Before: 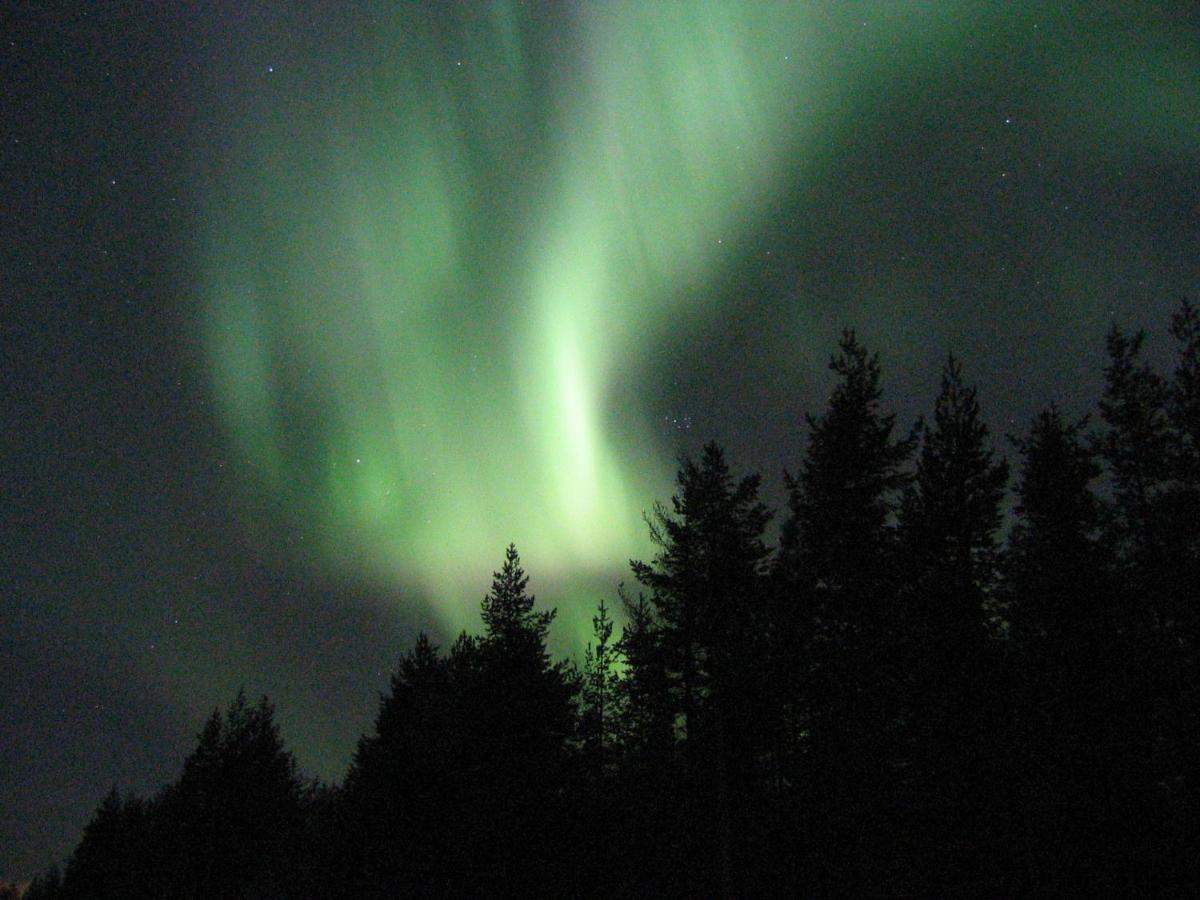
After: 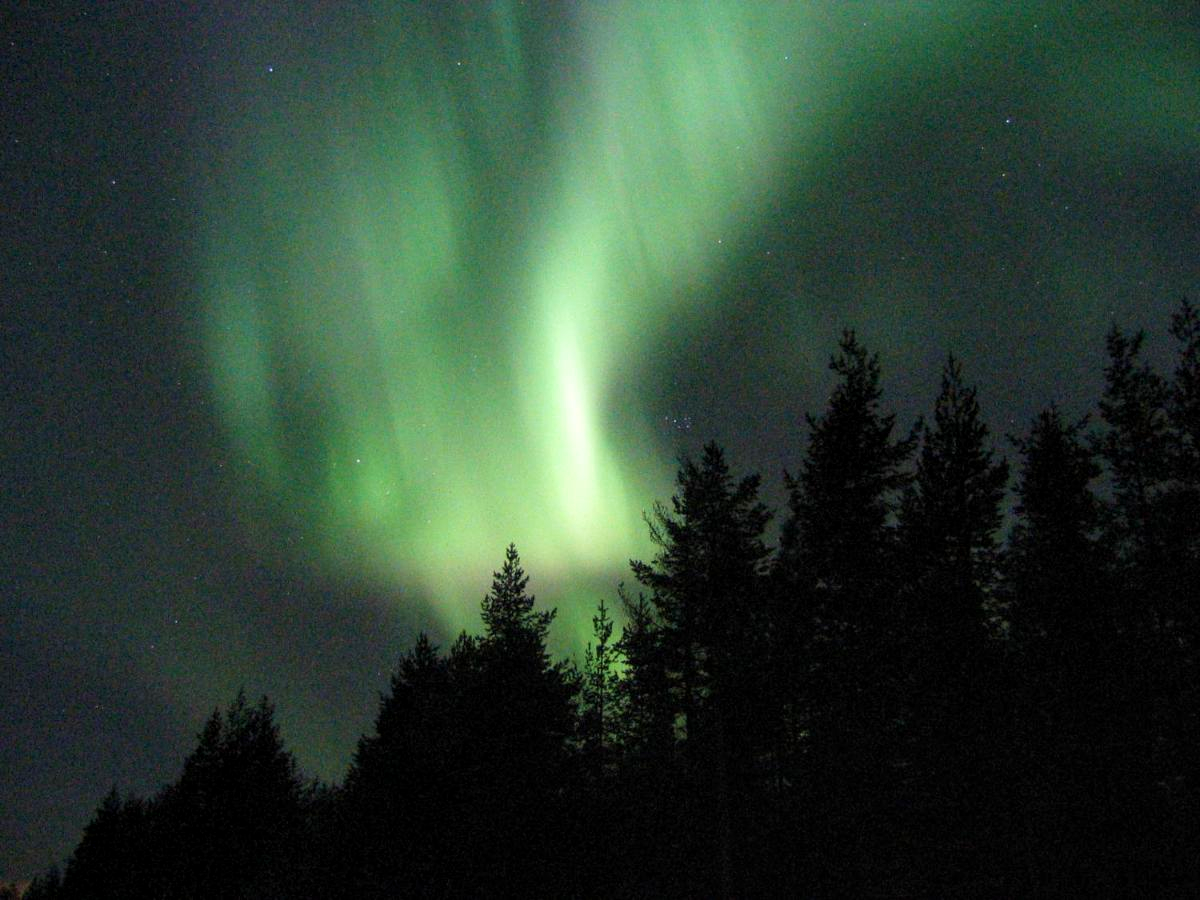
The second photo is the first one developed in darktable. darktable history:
velvia: on, module defaults
local contrast: highlights 105%, shadows 99%, detail 120%, midtone range 0.2
